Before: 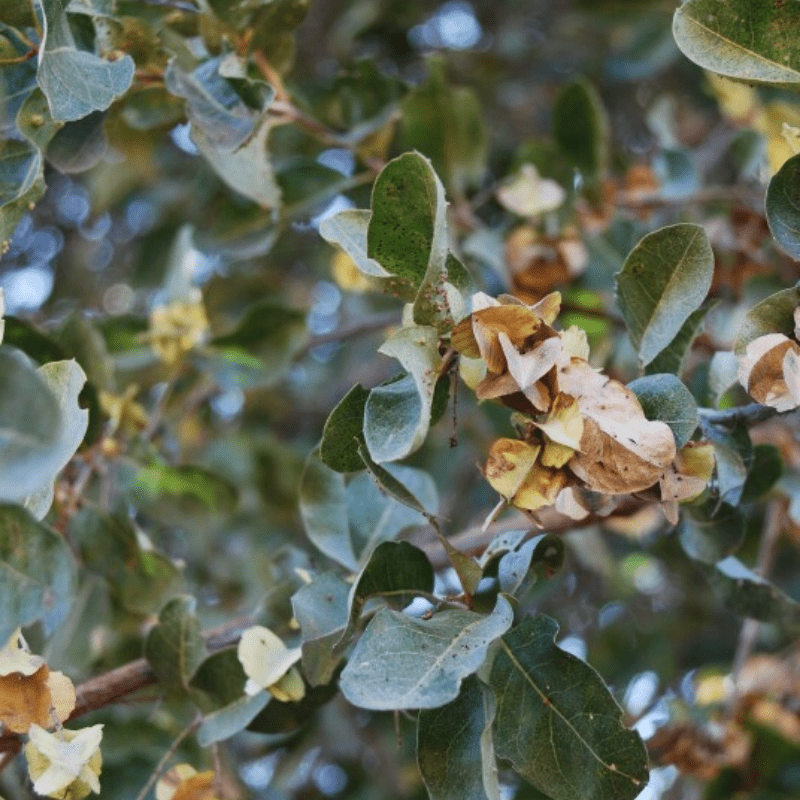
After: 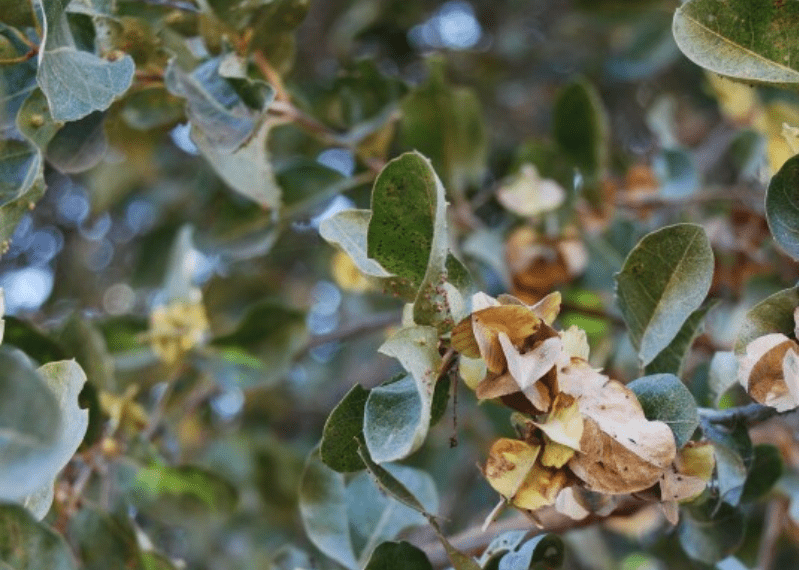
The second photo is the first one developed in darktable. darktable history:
crop: right 0%, bottom 28.69%
